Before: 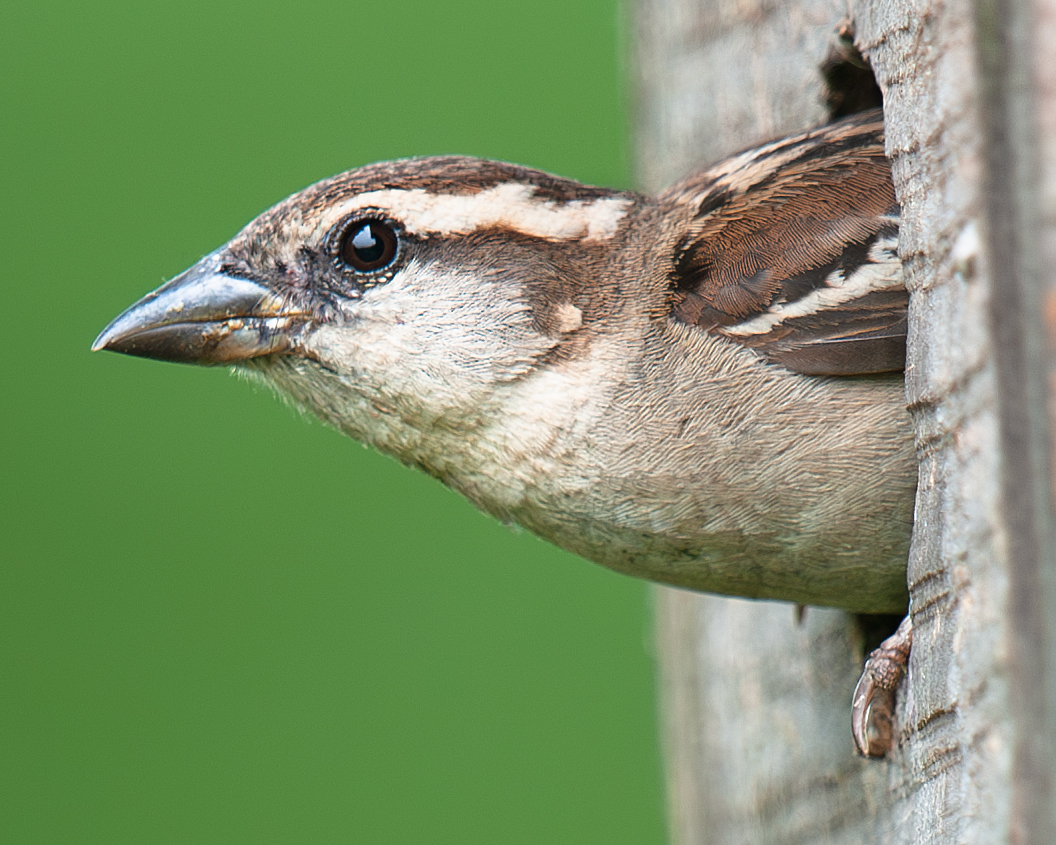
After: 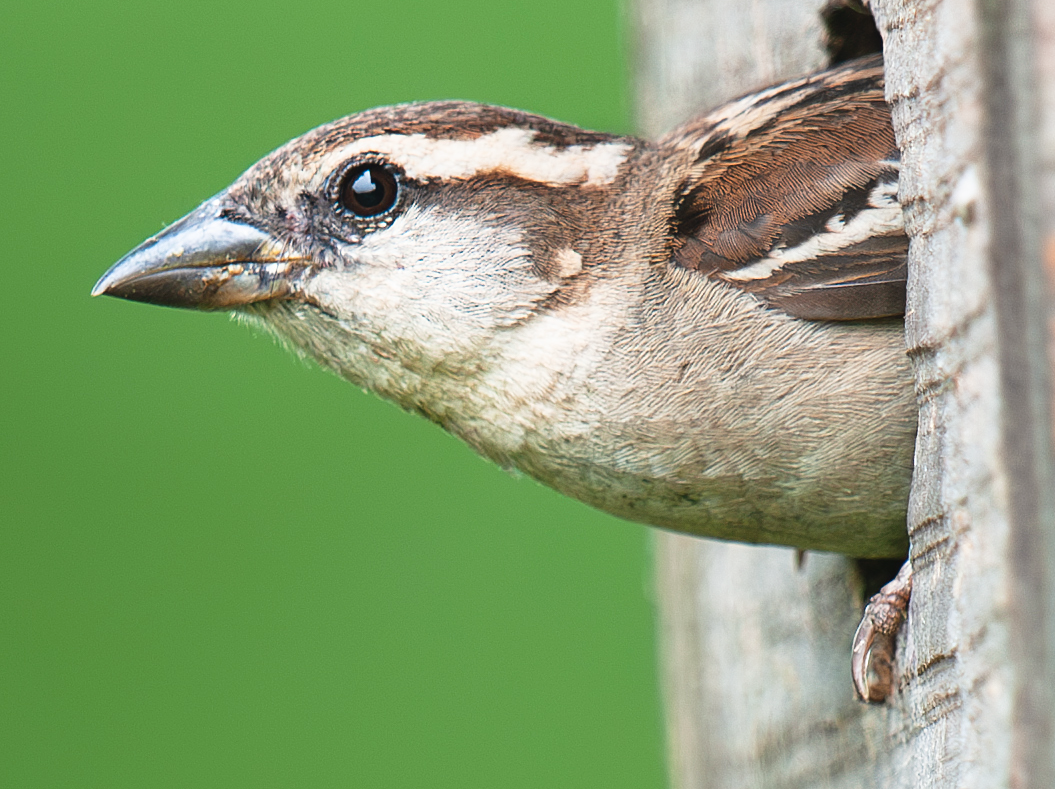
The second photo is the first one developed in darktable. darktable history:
crop and rotate: top 6.585%
tone curve: curves: ch0 [(0, 0.028) (0.138, 0.156) (0.468, 0.516) (0.754, 0.823) (1, 1)], preserve colors none
